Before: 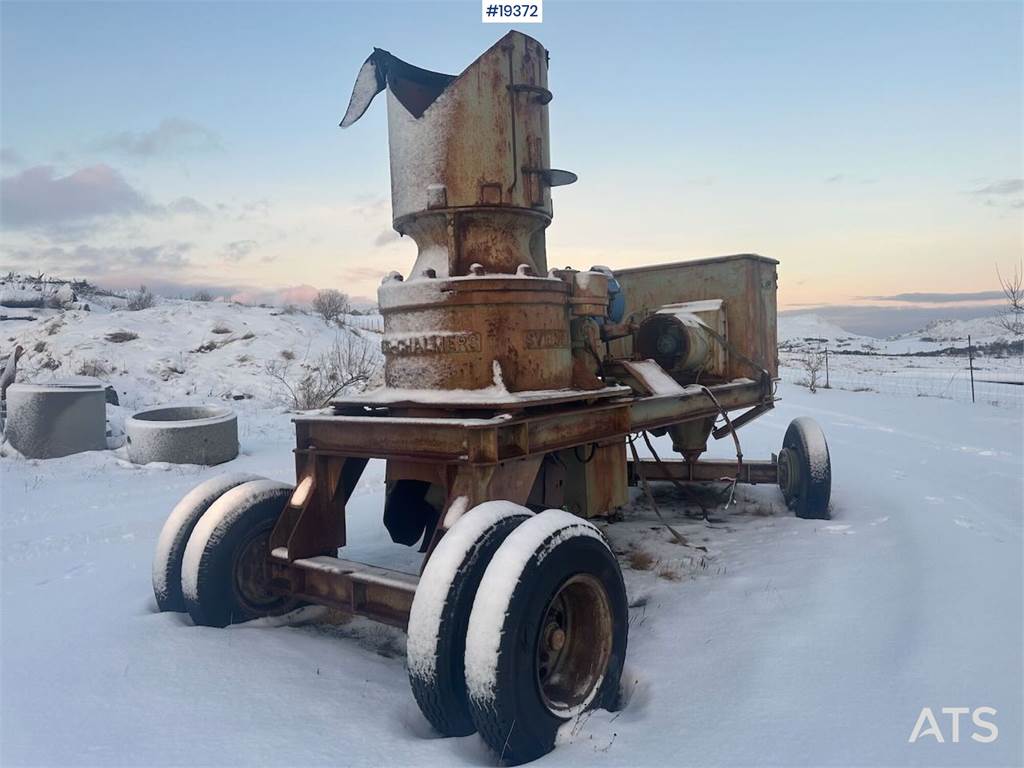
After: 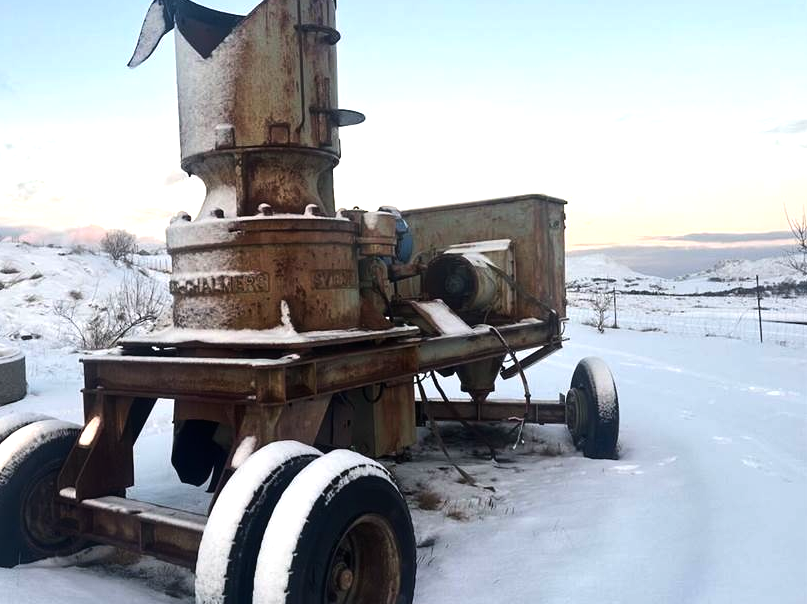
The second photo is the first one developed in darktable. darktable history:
tone equalizer: -8 EV -0.75 EV, -7 EV -0.7 EV, -6 EV -0.6 EV, -5 EV -0.4 EV, -3 EV 0.4 EV, -2 EV 0.6 EV, -1 EV 0.7 EV, +0 EV 0.75 EV, edges refinement/feathering 500, mask exposure compensation -1.57 EV, preserve details no
crop and rotate: left 20.74%, top 7.912%, right 0.375%, bottom 13.378%
